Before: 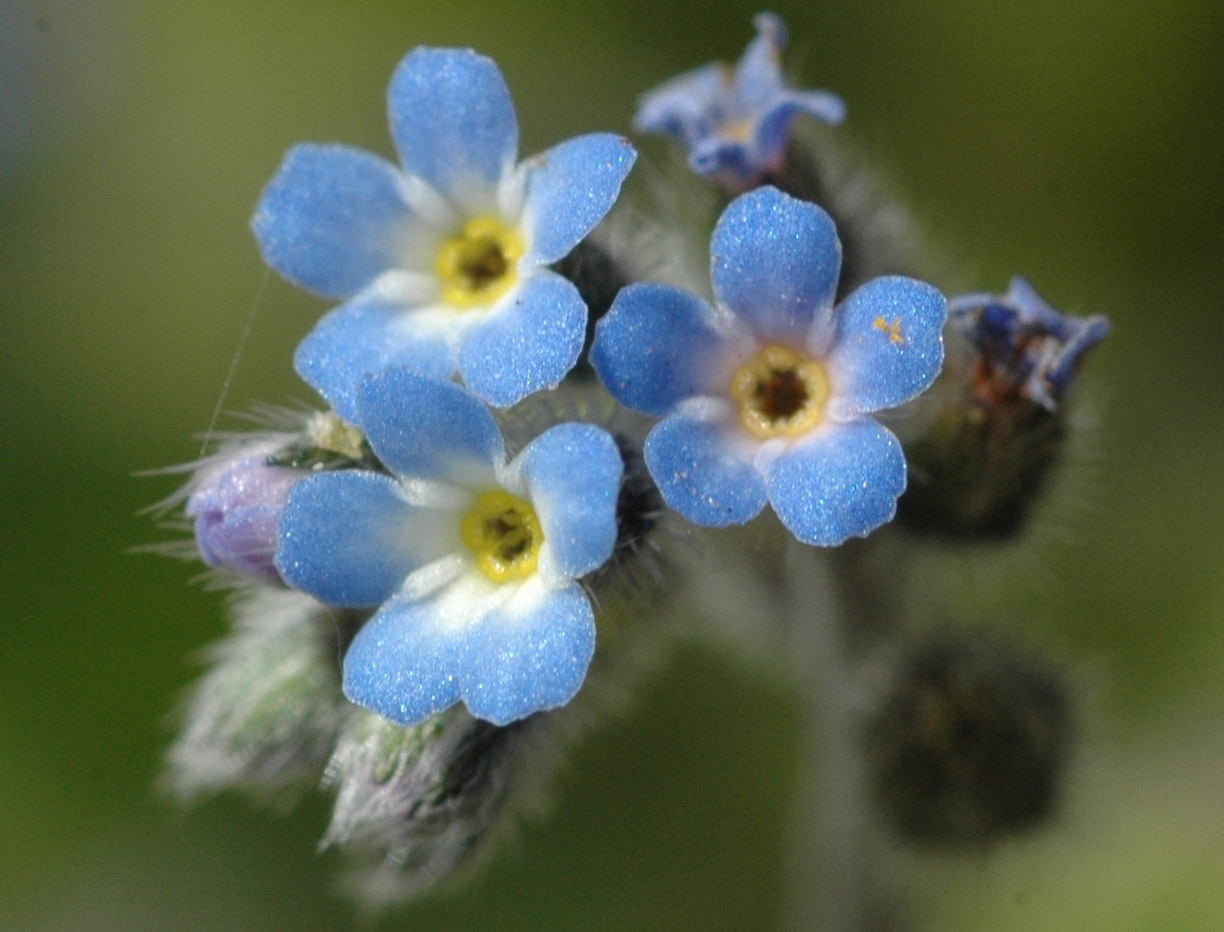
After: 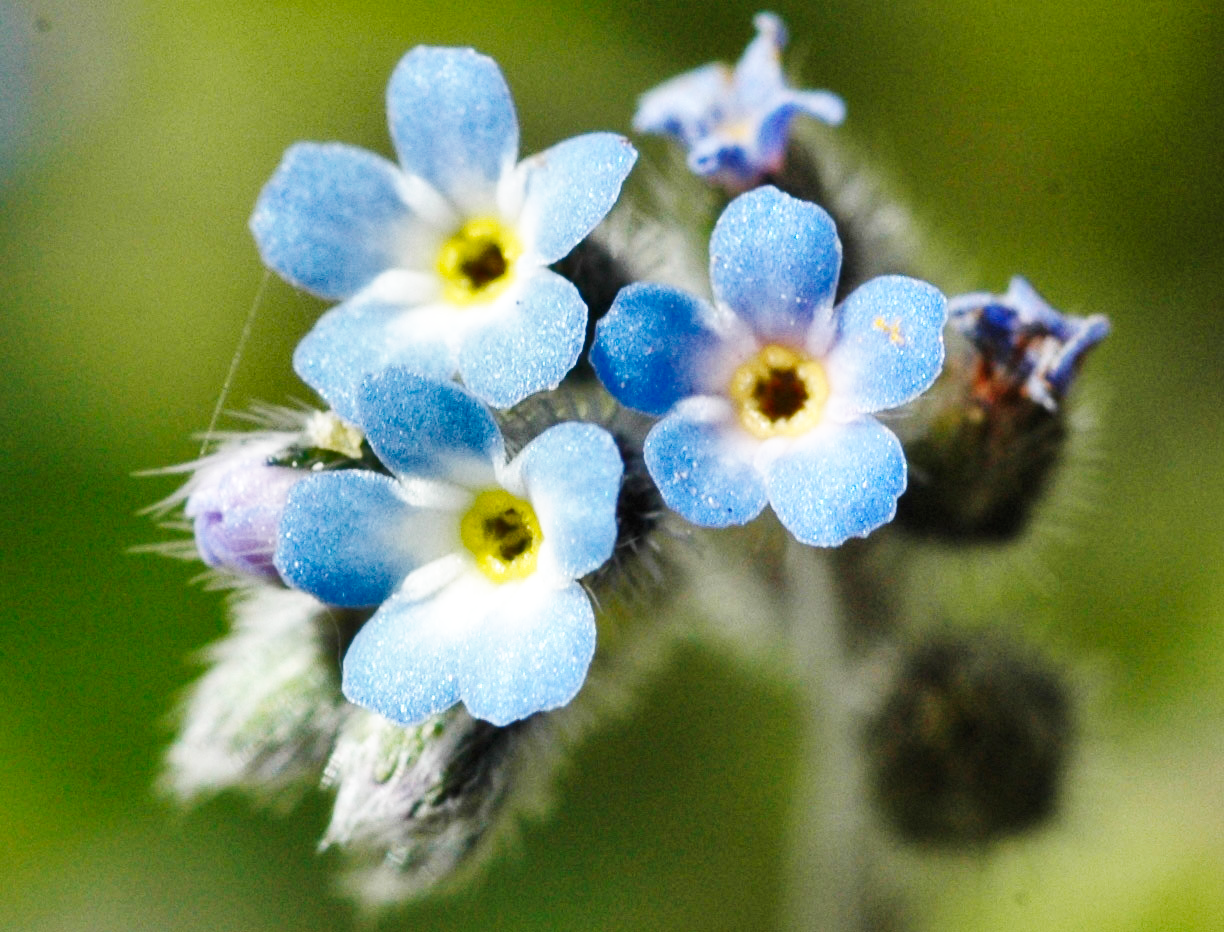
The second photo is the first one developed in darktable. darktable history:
base curve: curves: ch0 [(0, 0) (0.007, 0.004) (0.027, 0.03) (0.046, 0.07) (0.207, 0.54) (0.442, 0.872) (0.673, 0.972) (1, 1)], preserve colors none
tone equalizer: edges refinement/feathering 500, mask exposure compensation -1.57 EV, preserve details no
shadows and highlights: white point adjustment 0.155, highlights -69.92, soften with gaussian
